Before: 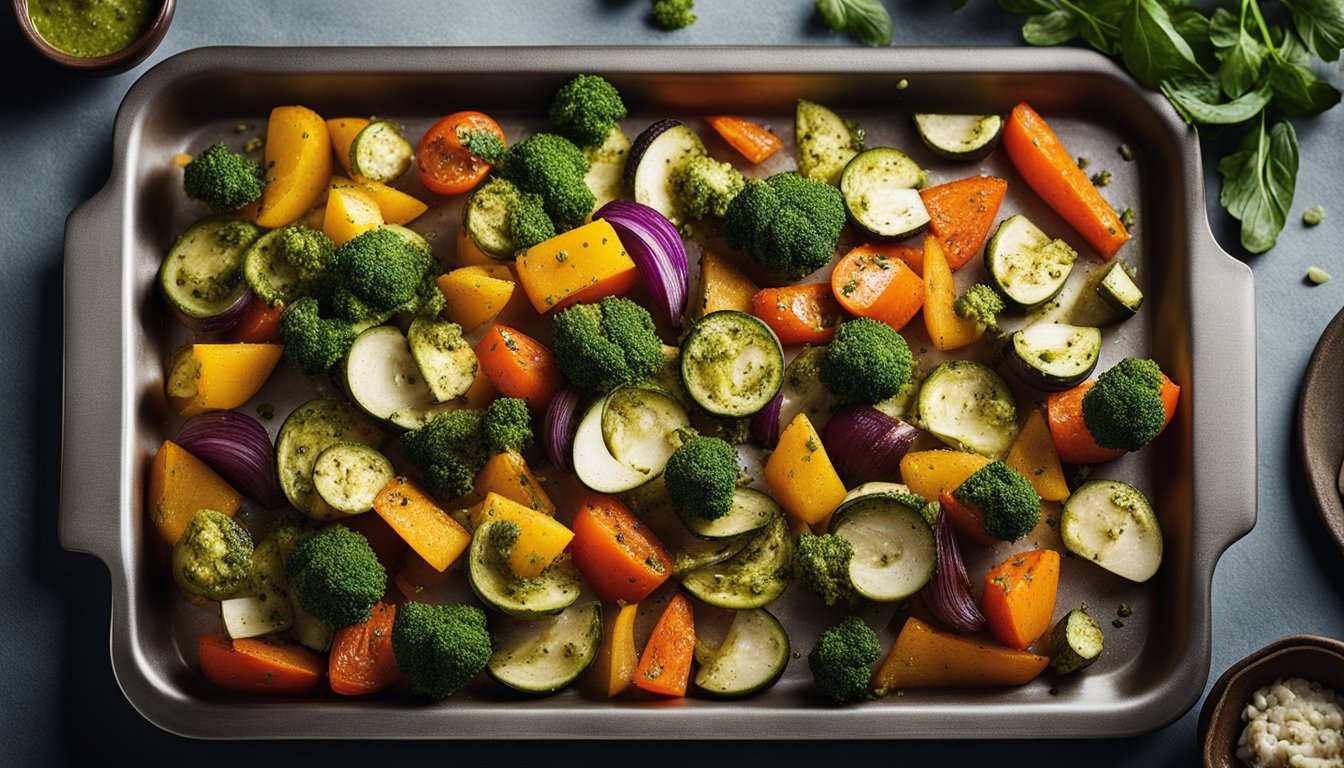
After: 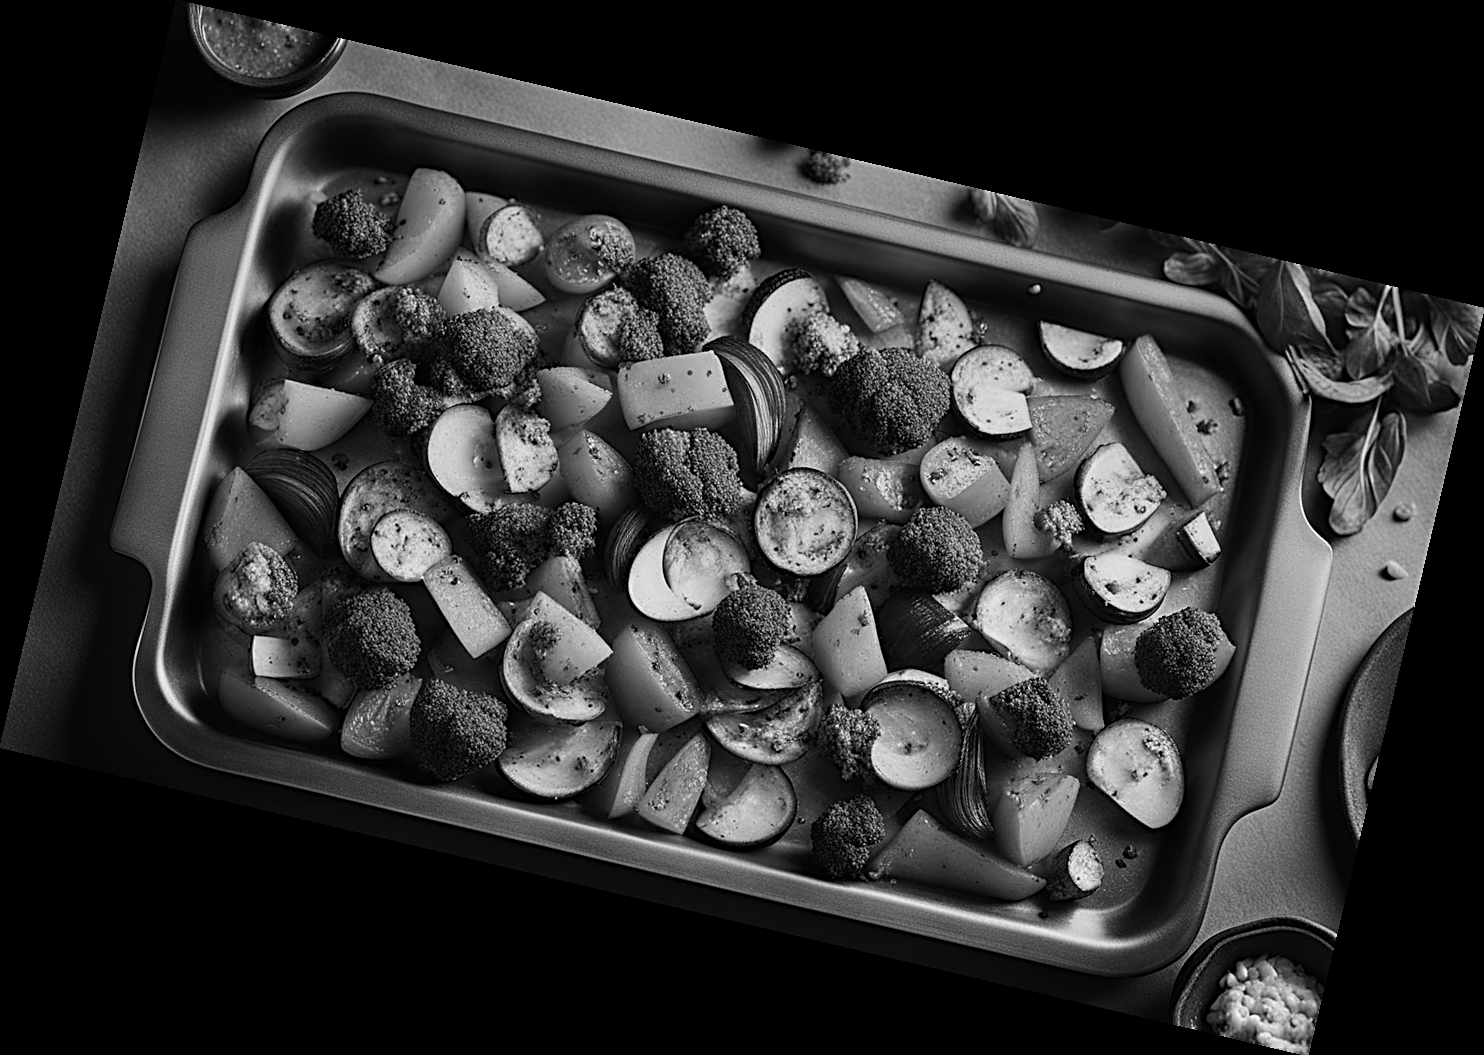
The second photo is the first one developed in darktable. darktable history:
monochrome: size 3.1
rotate and perspective: rotation 13.27°, automatic cropping off
graduated density: rotation -0.352°, offset 57.64
sharpen: radius 2.543, amount 0.636
